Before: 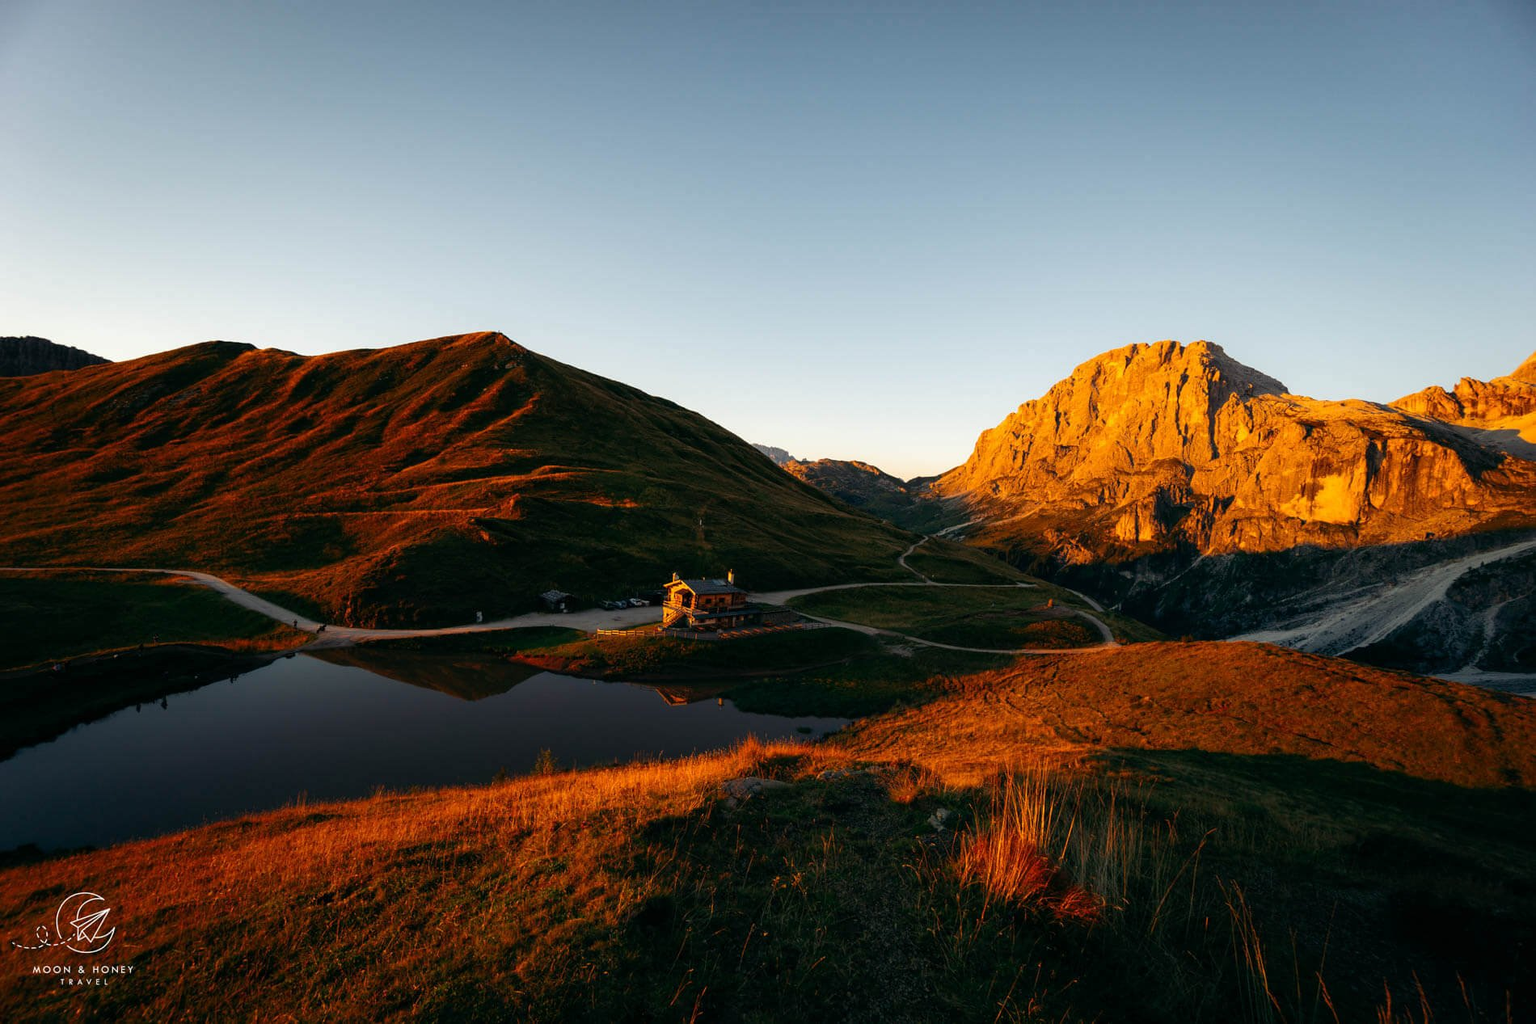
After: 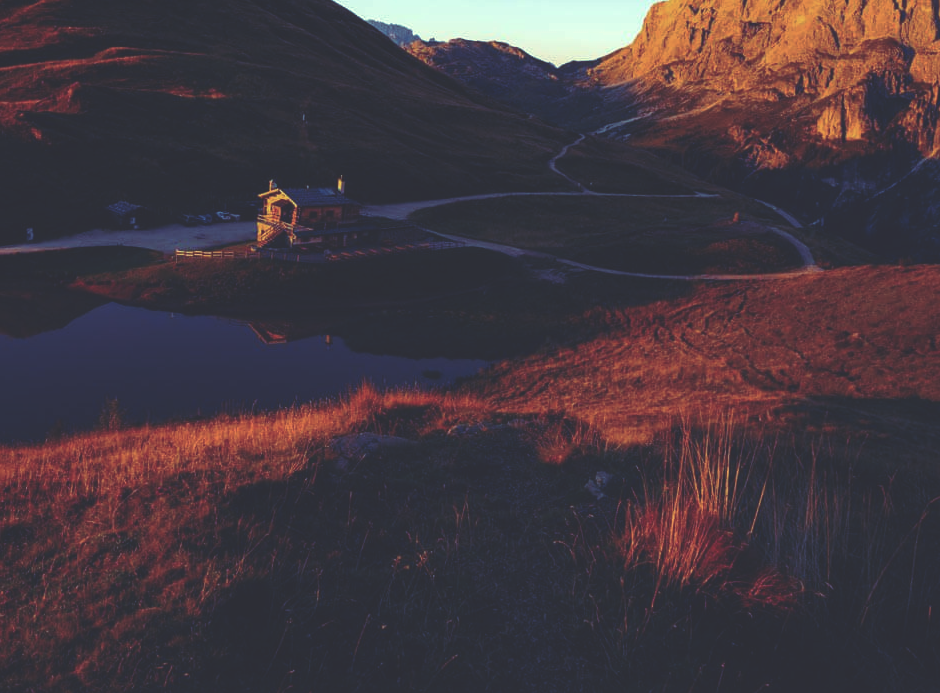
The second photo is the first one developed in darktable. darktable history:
rgb curve: curves: ch0 [(0, 0.186) (0.314, 0.284) (0.576, 0.466) (0.805, 0.691) (0.936, 0.886)]; ch1 [(0, 0.186) (0.314, 0.284) (0.581, 0.534) (0.771, 0.746) (0.936, 0.958)]; ch2 [(0, 0.216) (0.275, 0.39) (1, 1)], mode RGB, independent channels, compensate middle gray true, preserve colors none
crop: left 29.672%, top 41.786%, right 20.851%, bottom 3.487%
